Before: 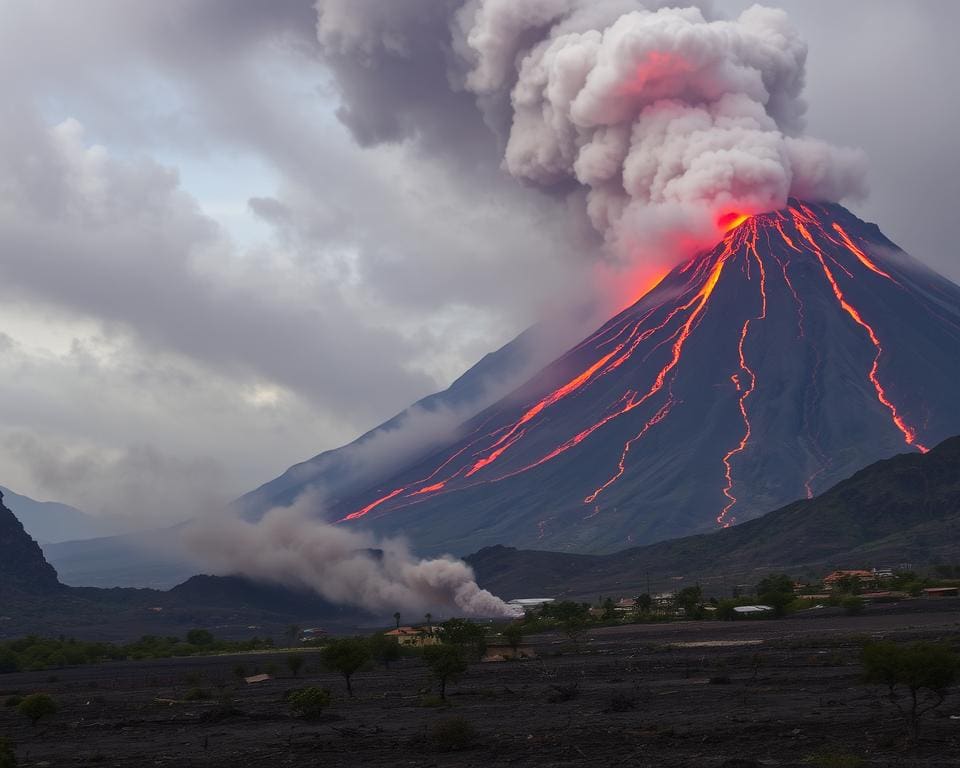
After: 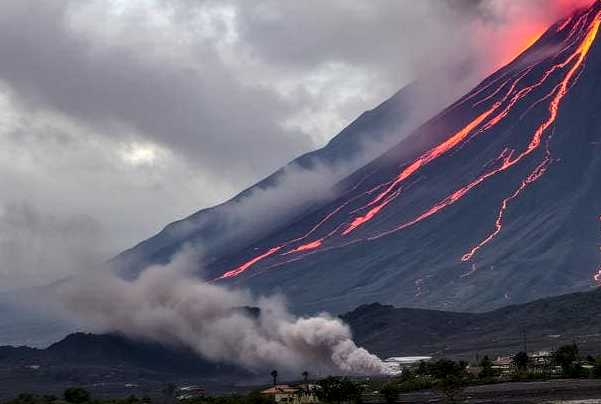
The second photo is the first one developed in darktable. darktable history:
local contrast: highlights 3%, shadows 2%, detail 182%
crop: left 12.894%, top 31.569%, right 24.41%, bottom 15.747%
